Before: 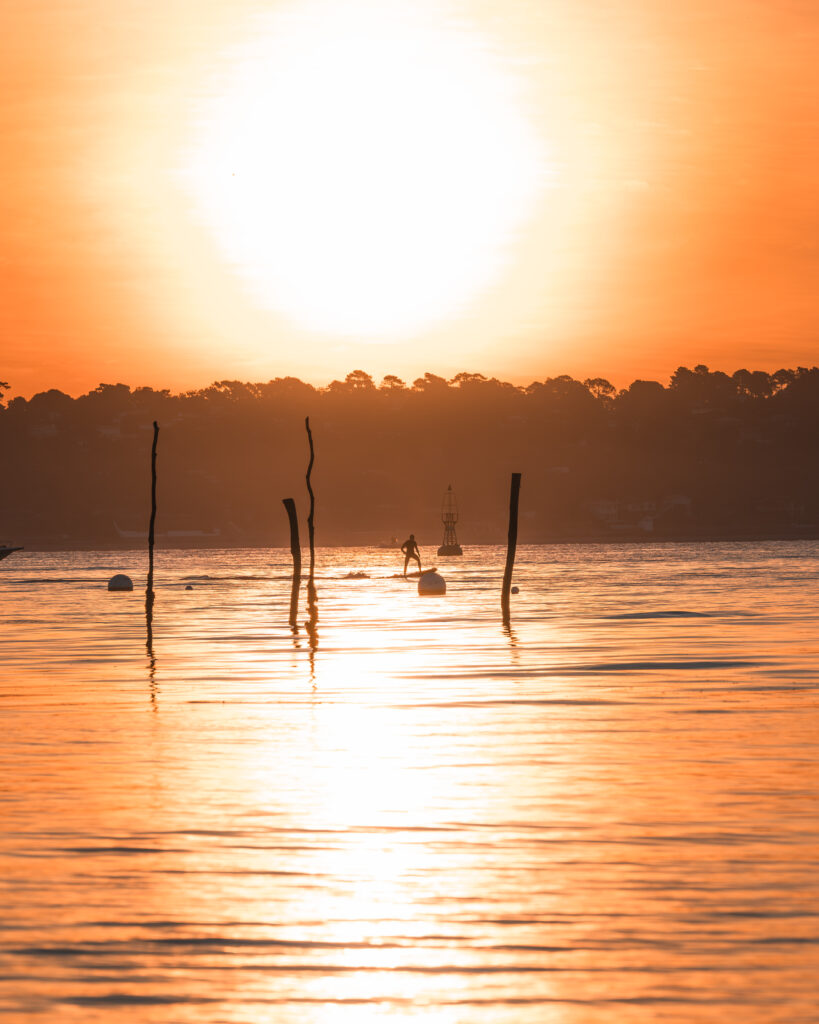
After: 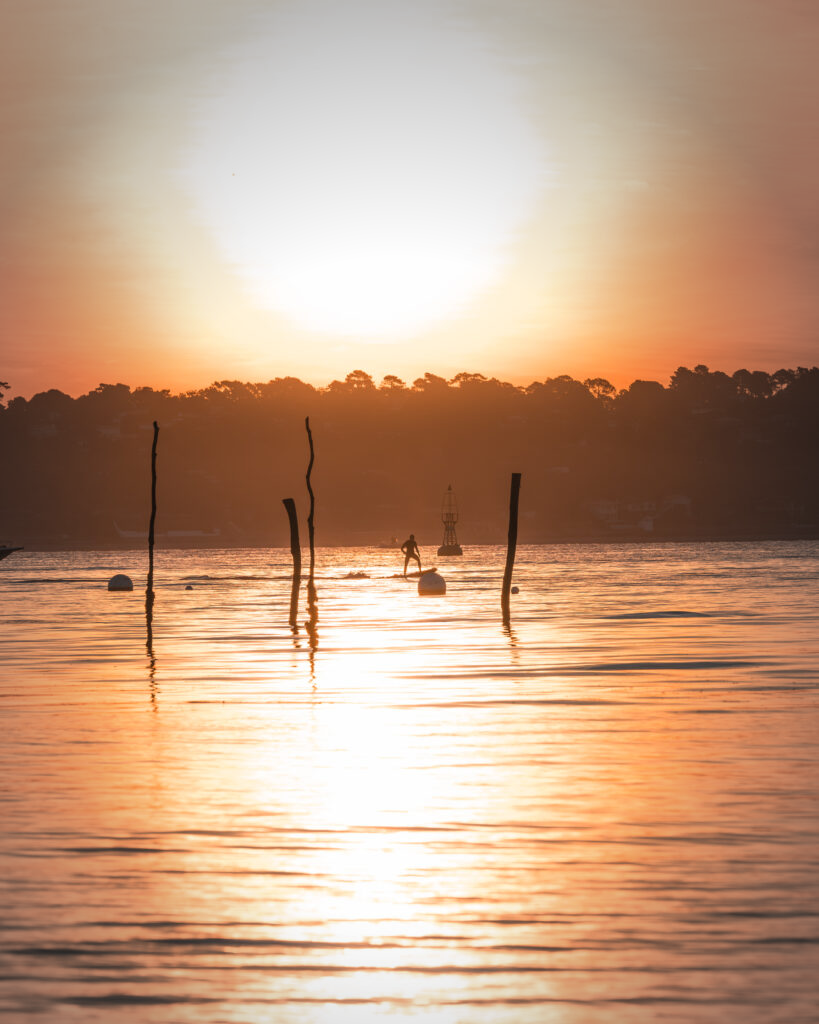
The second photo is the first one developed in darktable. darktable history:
vignetting: fall-off start 64.63%, center (-0.034, 0.148), width/height ratio 0.881
